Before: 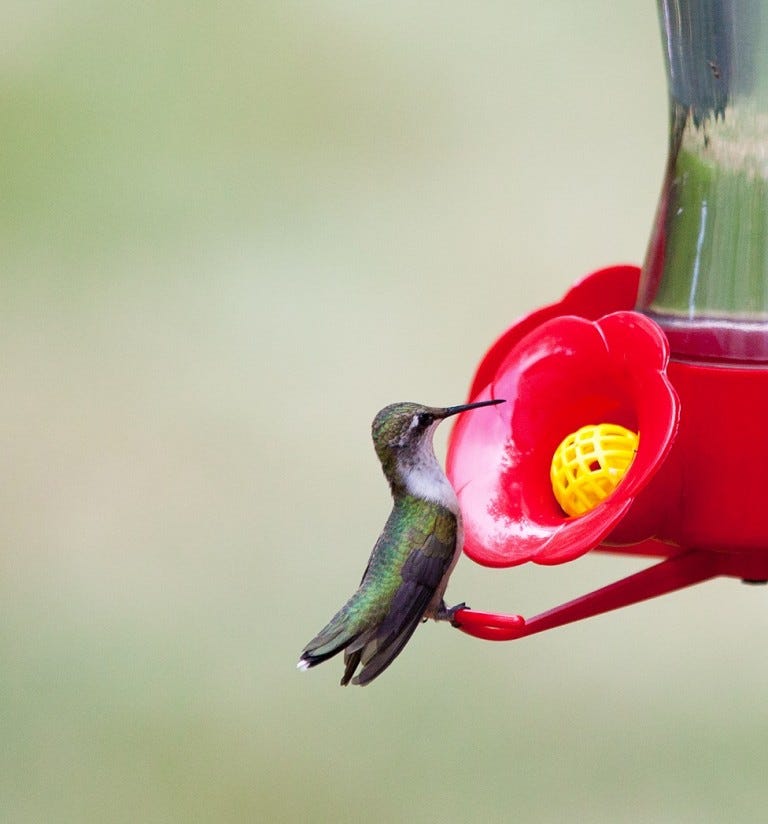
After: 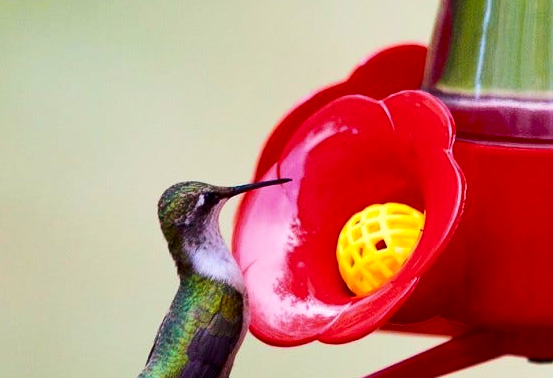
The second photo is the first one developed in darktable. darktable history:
velvia: on, module defaults
tone curve: curves: ch0 [(0, 0) (0.126, 0.061) (0.338, 0.285) (0.494, 0.518) (0.703, 0.762) (1, 1)]; ch1 [(0, 0) (0.364, 0.322) (0.443, 0.441) (0.5, 0.501) (0.55, 0.578) (1, 1)]; ch2 [(0, 0) (0.44, 0.424) (0.501, 0.499) (0.557, 0.564) (0.613, 0.682) (0.707, 0.746) (1, 1)], color space Lab, independent channels, preserve colors none
crop and rotate: left 27.938%, top 27.046%, bottom 27.046%
color zones: curves: ch0 [(0.068, 0.464) (0.25, 0.5) (0.48, 0.508) (0.75, 0.536) (0.886, 0.476) (0.967, 0.456)]; ch1 [(0.066, 0.456) (0.25, 0.5) (0.616, 0.508) (0.746, 0.56) (0.934, 0.444)]
shadows and highlights: soften with gaussian
